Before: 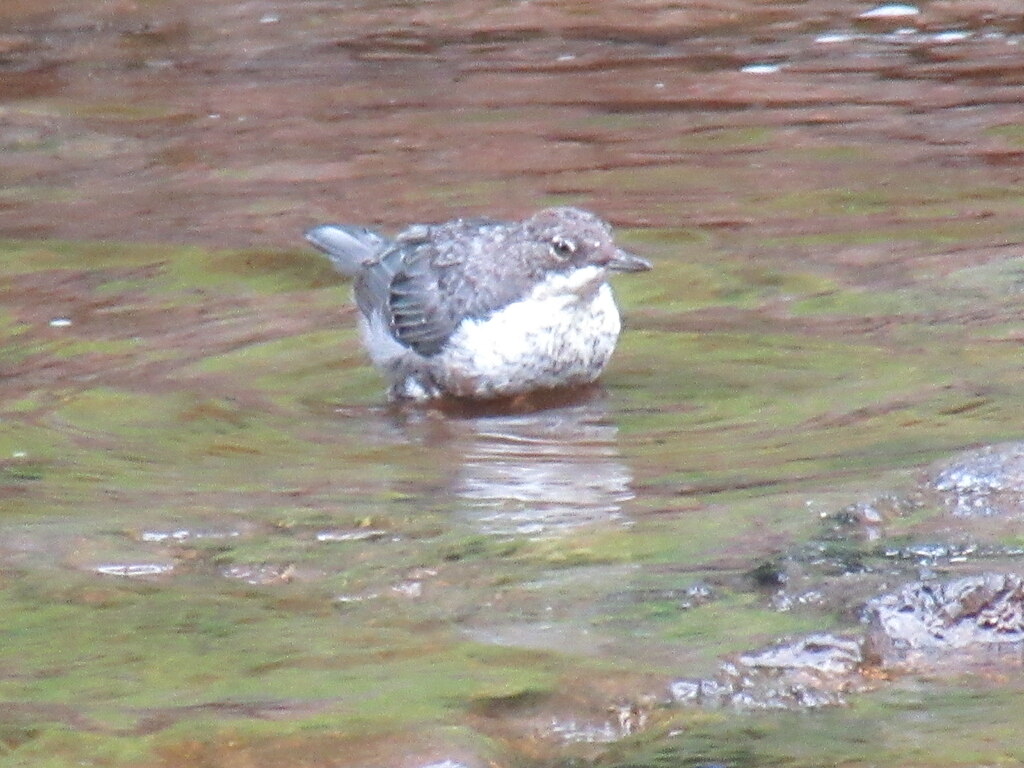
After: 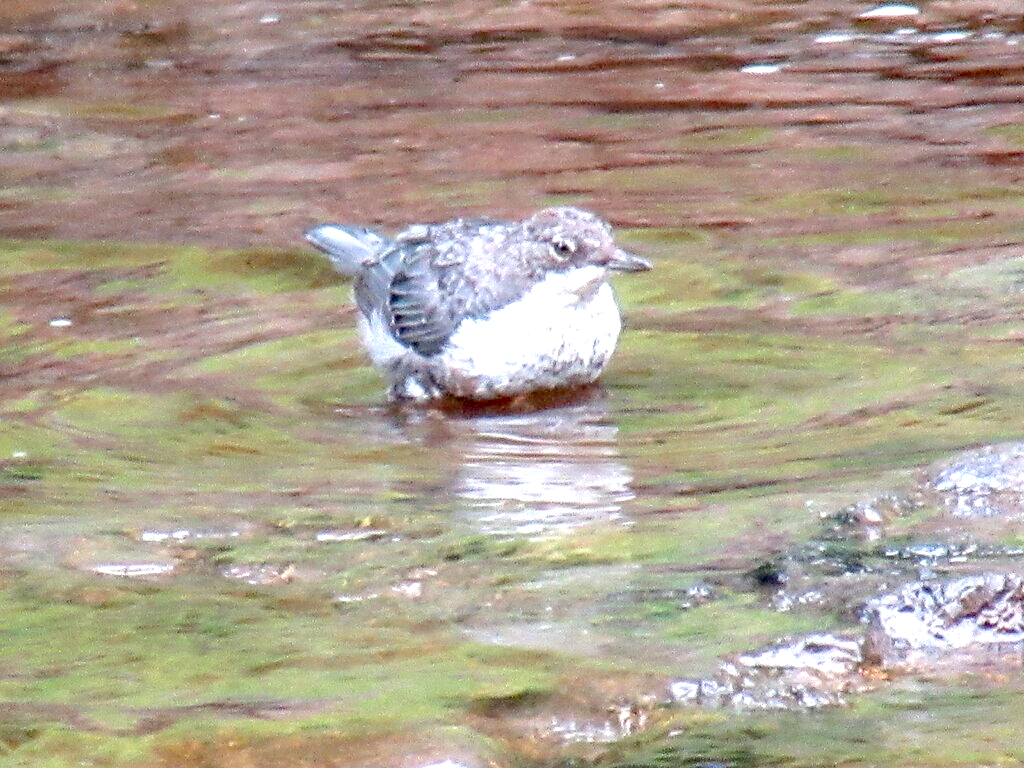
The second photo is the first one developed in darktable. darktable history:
local contrast: on, module defaults
exposure: black level correction 0.042, exposure 0.499 EV, compensate exposure bias true, compensate highlight preservation false
